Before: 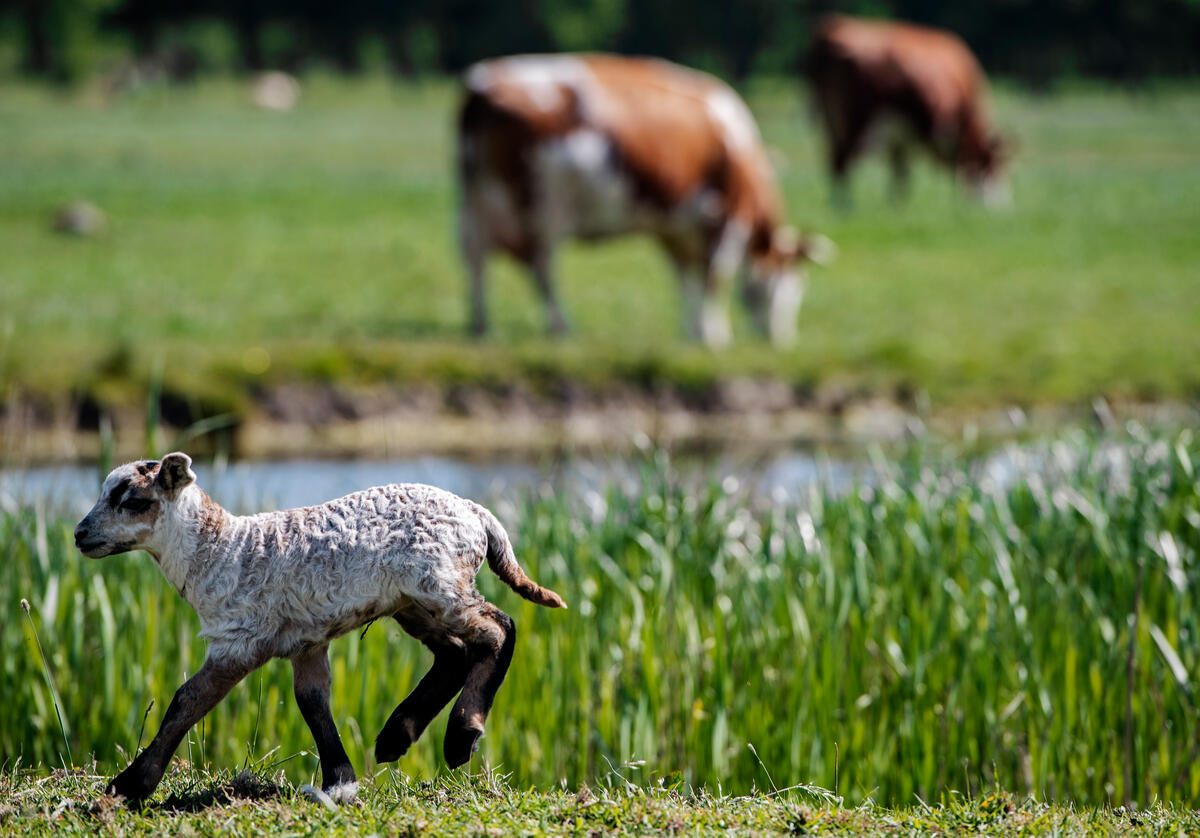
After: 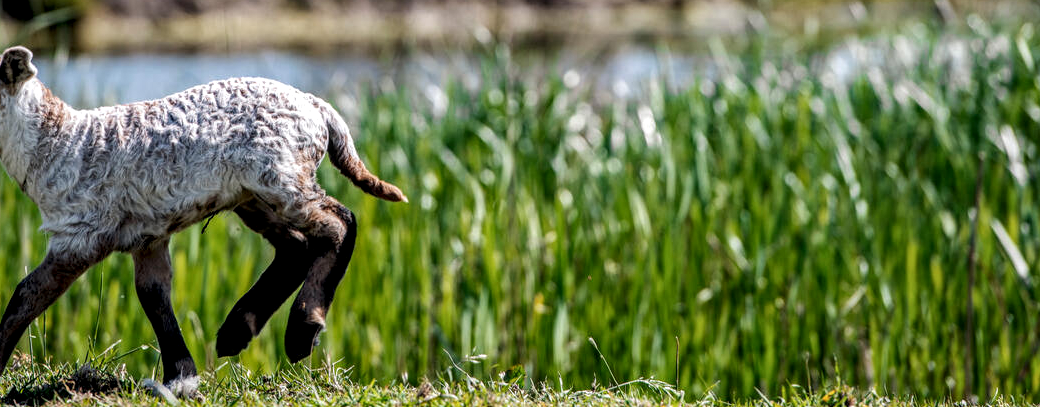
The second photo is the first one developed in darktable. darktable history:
local contrast: highlights 63%, detail 143%, midtone range 0.429
crop and rotate: left 13.272%, top 48.461%, bottom 2.925%
